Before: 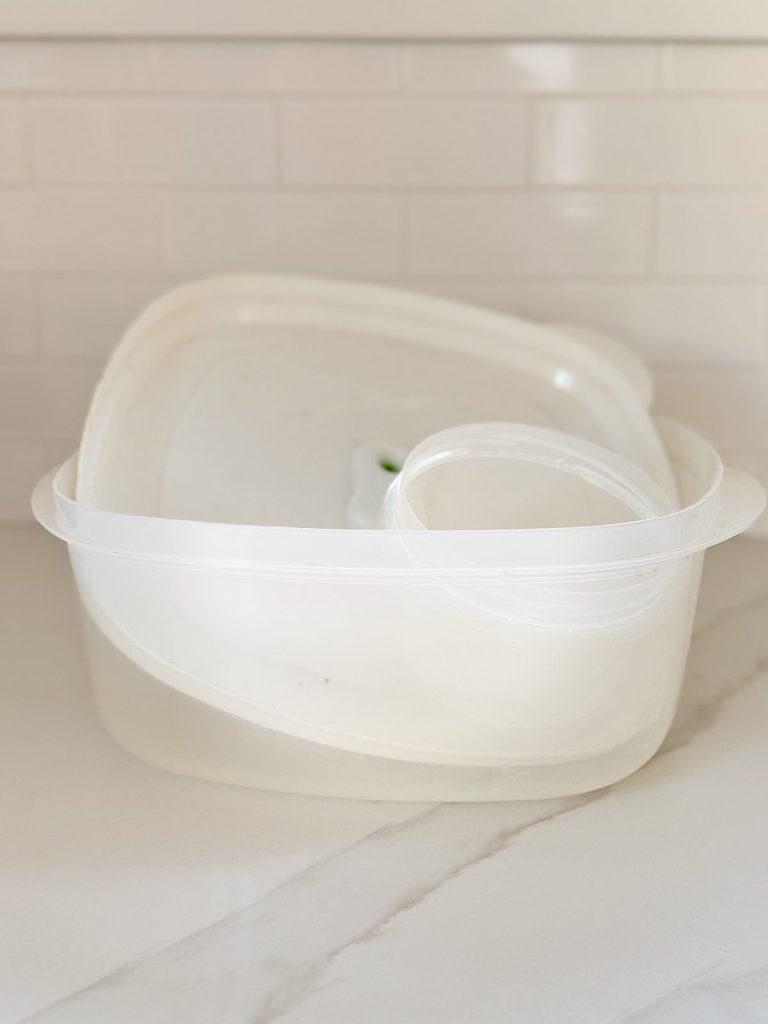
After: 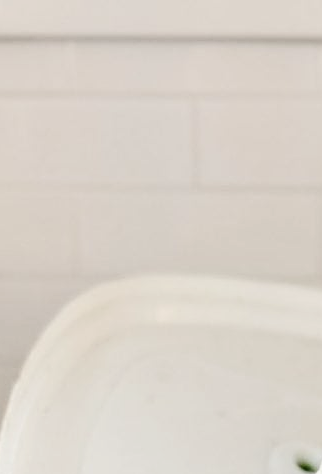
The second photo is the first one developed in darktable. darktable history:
crop and rotate: left 10.817%, top 0.062%, right 47.194%, bottom 53.626%
sharpen: on, module defaults
contrast brightness saturation: contrast 0.25, saturation -0.31
